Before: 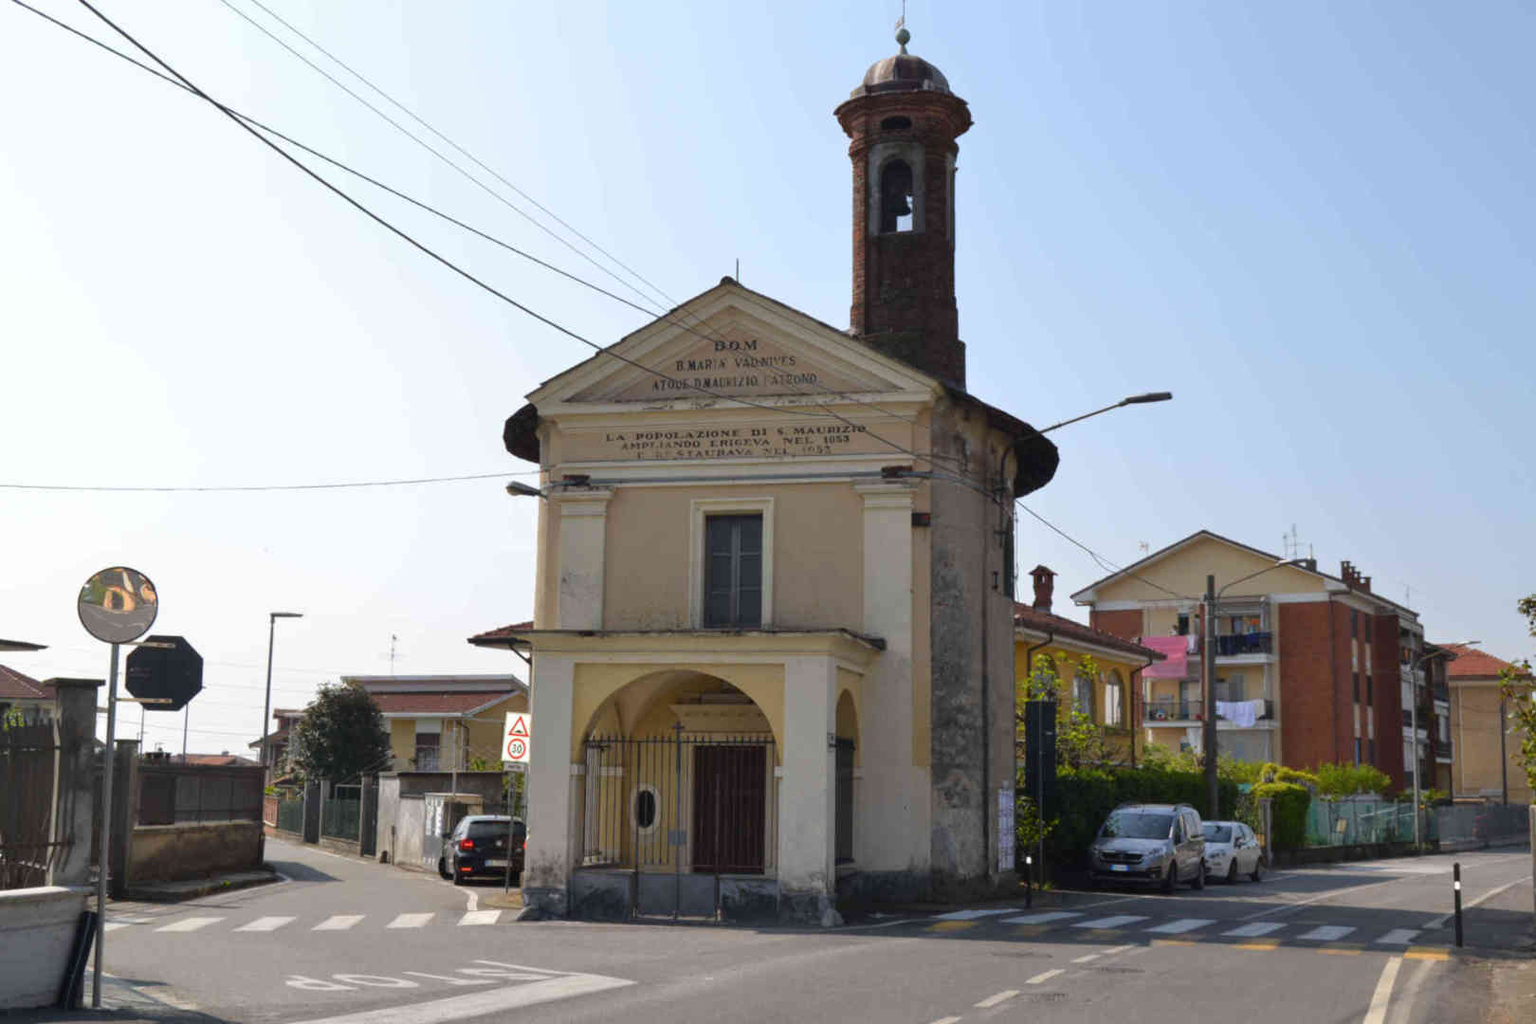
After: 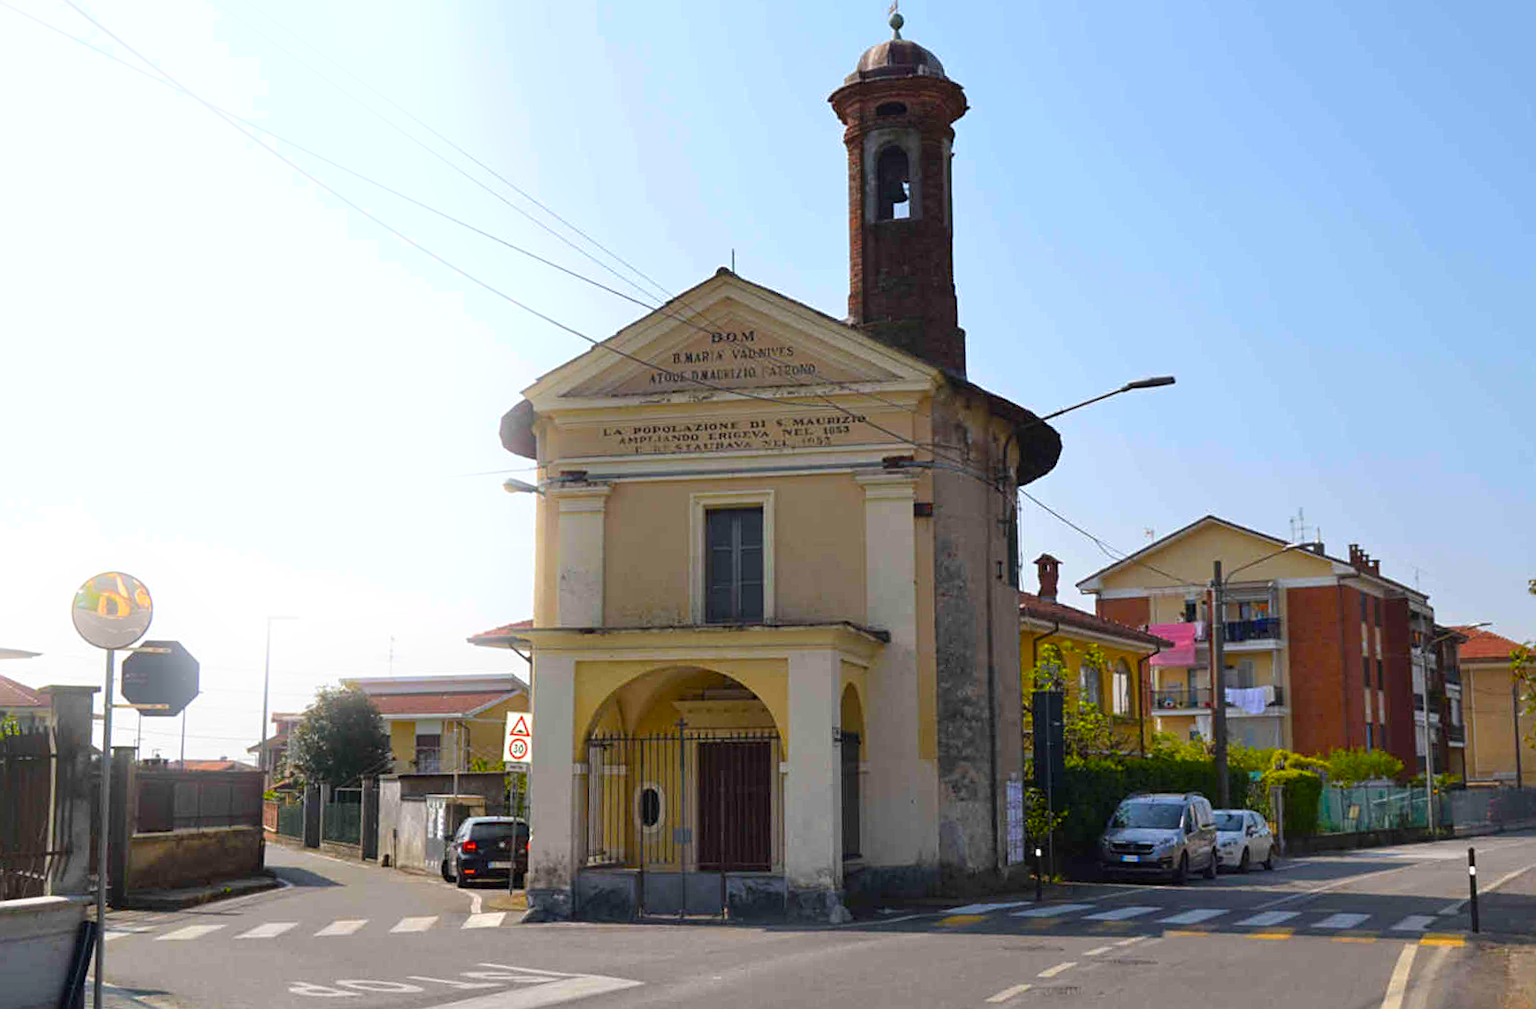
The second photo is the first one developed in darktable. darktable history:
sharpen: on, module defaults
rotate and perspective: rotation -1°, crop left 0.011, crop right 0.989, crop top 0.025, crop bottom 0.975
color balance rgb: linear chroma grading › global chroma 15%, perceptual saturation grading › global saturation 30%
bloom: size 9%, threshold 100%, strength 7%
